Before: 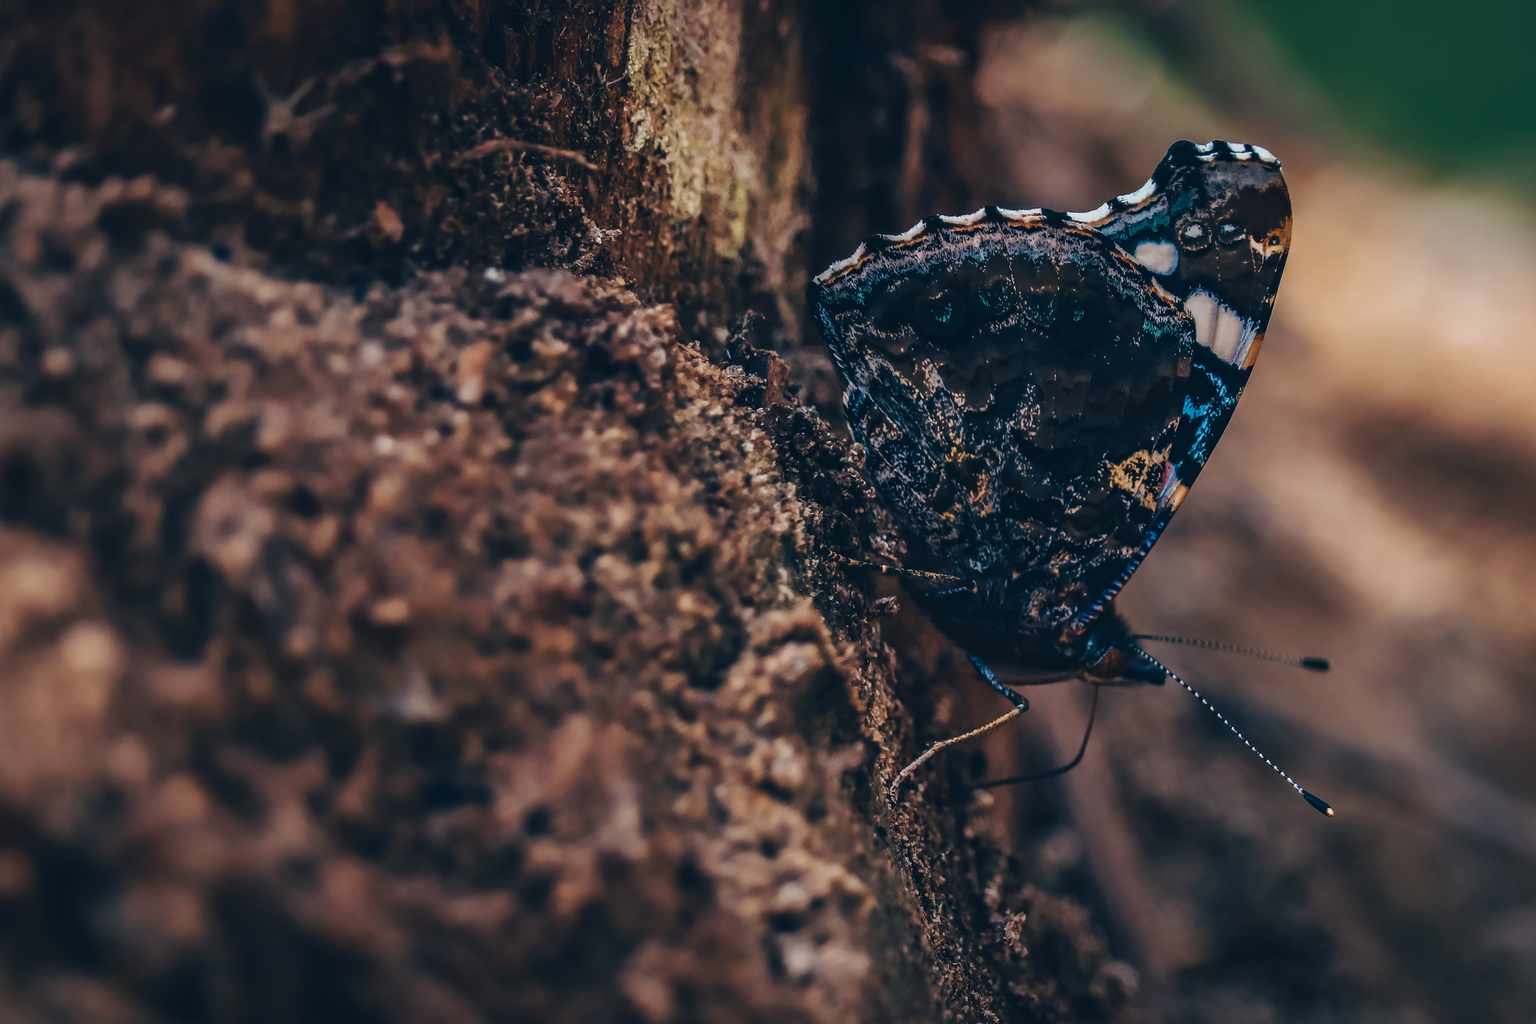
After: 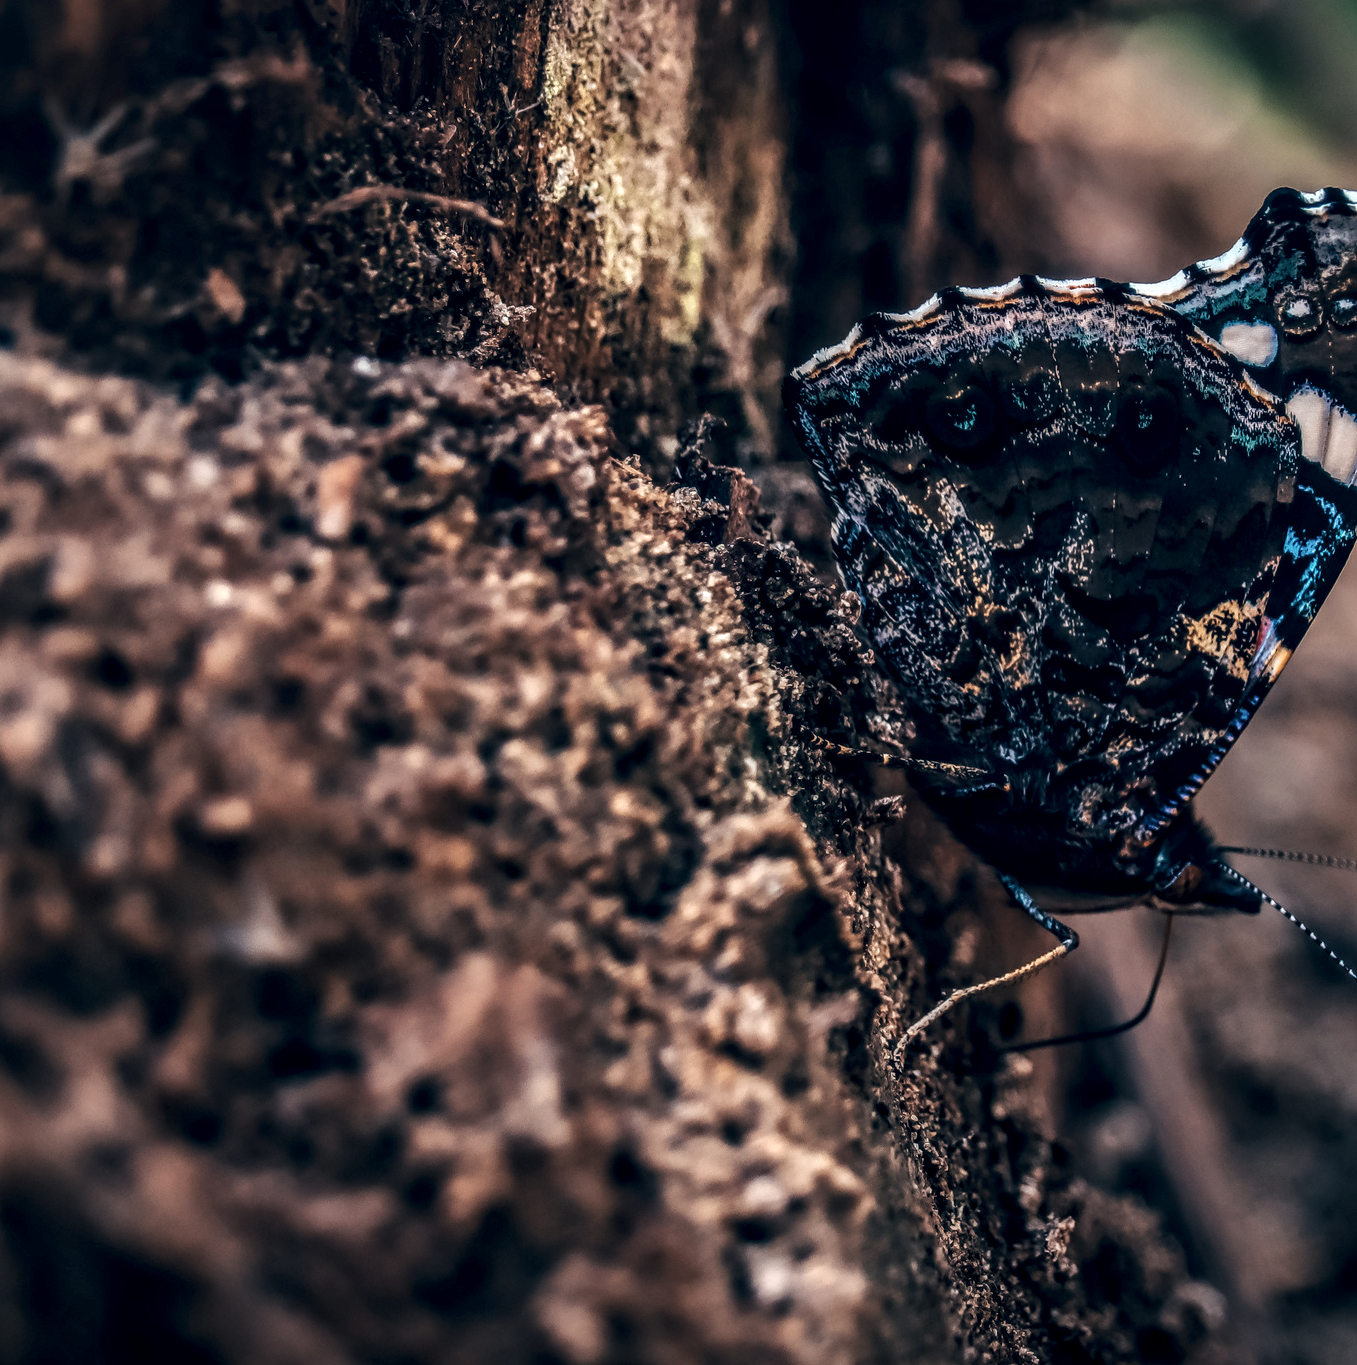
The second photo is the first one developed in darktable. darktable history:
crop and rotate: left 14.328%, right 19.378%
local contrast: highlights 19%, detail 185%
